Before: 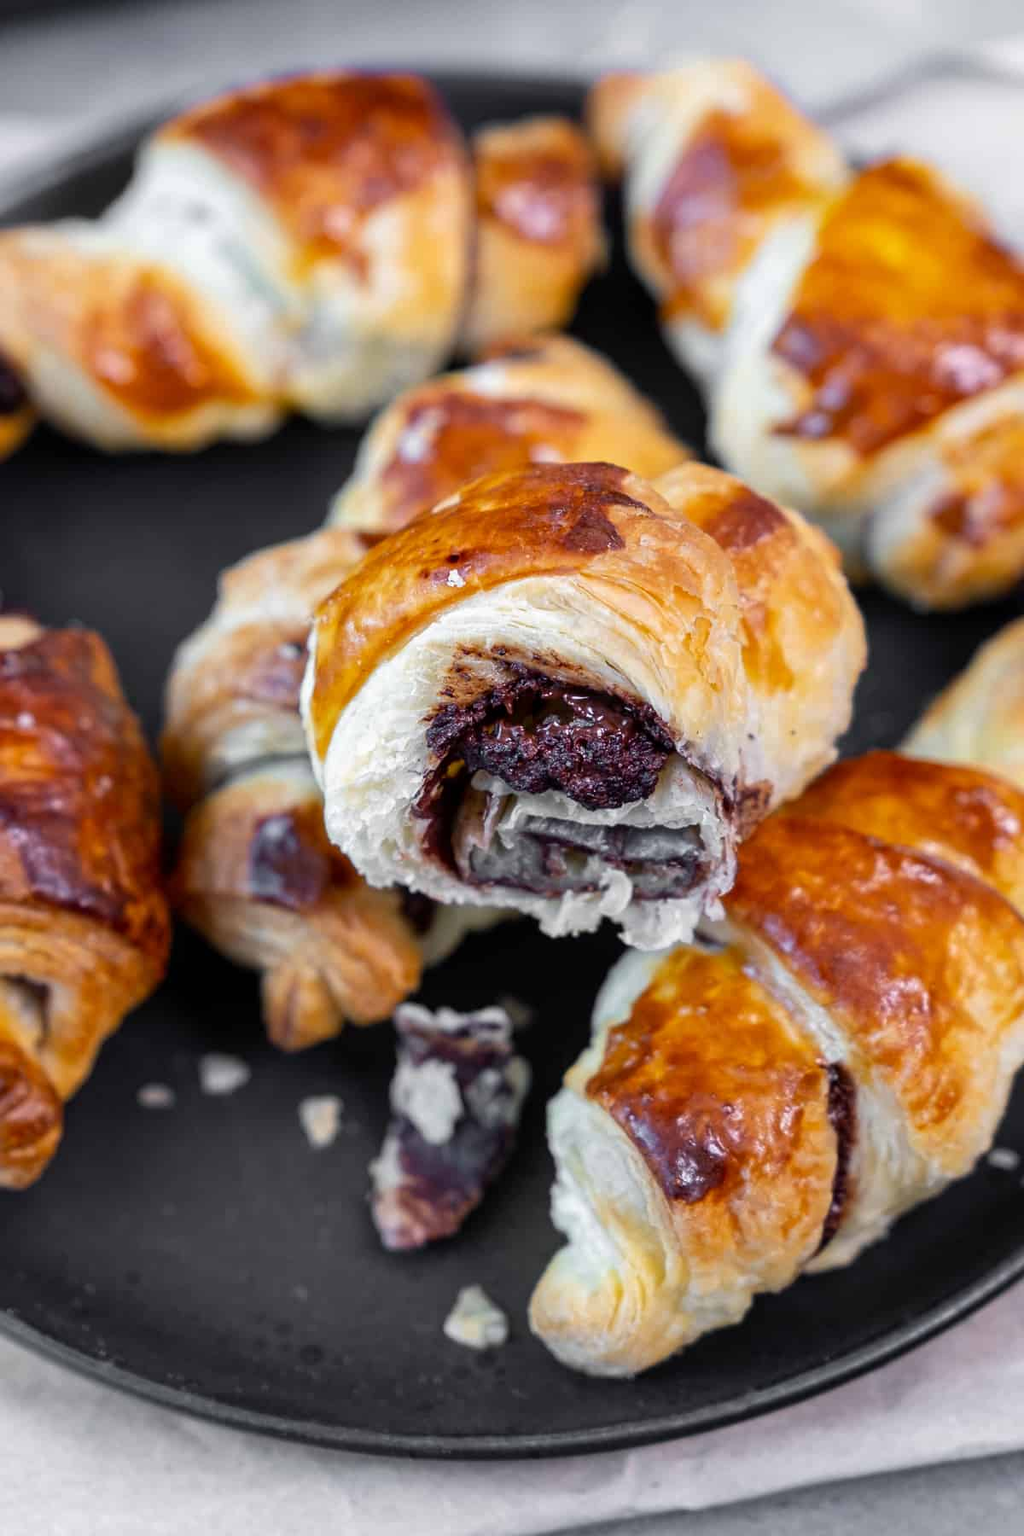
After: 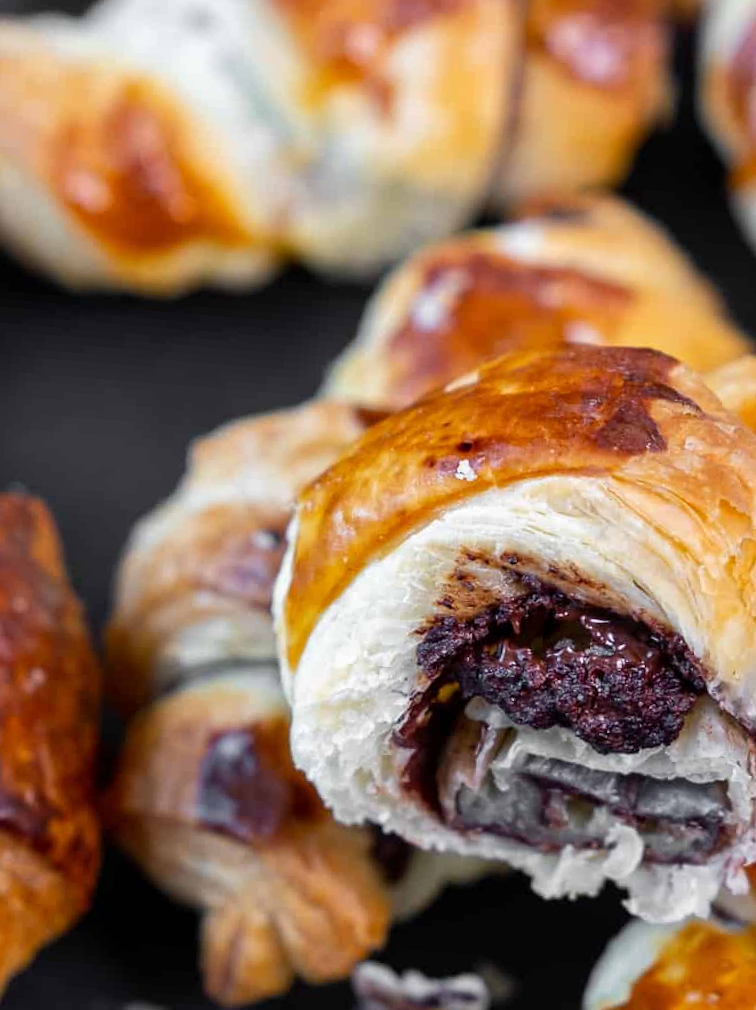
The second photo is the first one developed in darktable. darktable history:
crop and rotate: angle -4.58°, left 2.221%, top 6.777%, right 27.361%, bottom 30.525%
